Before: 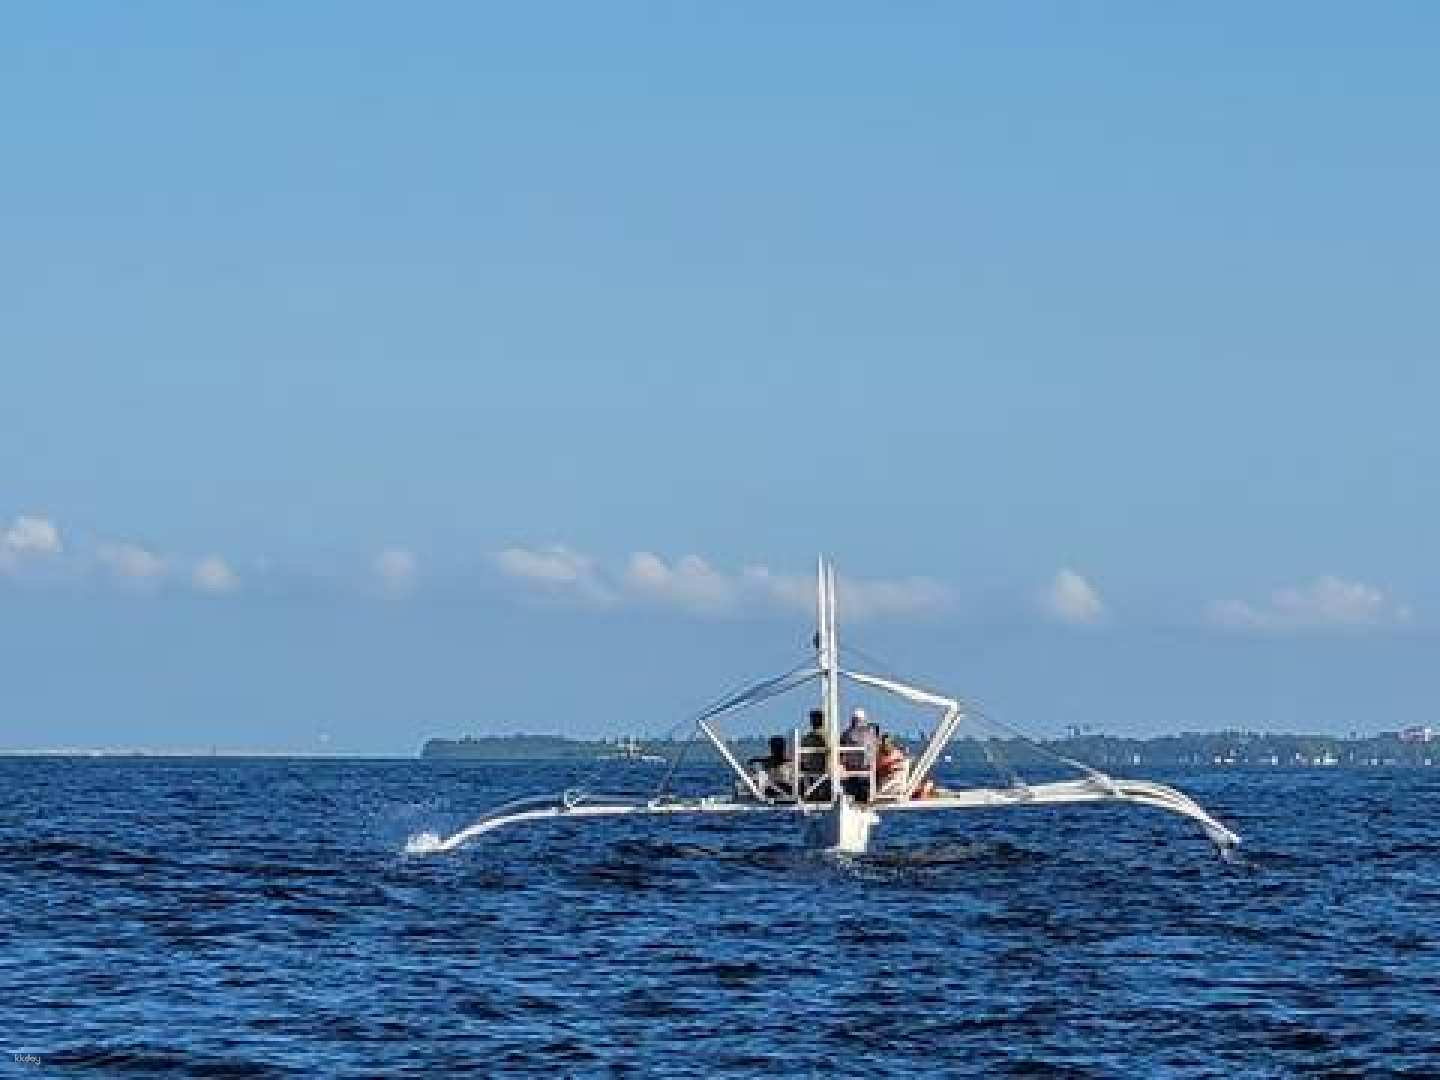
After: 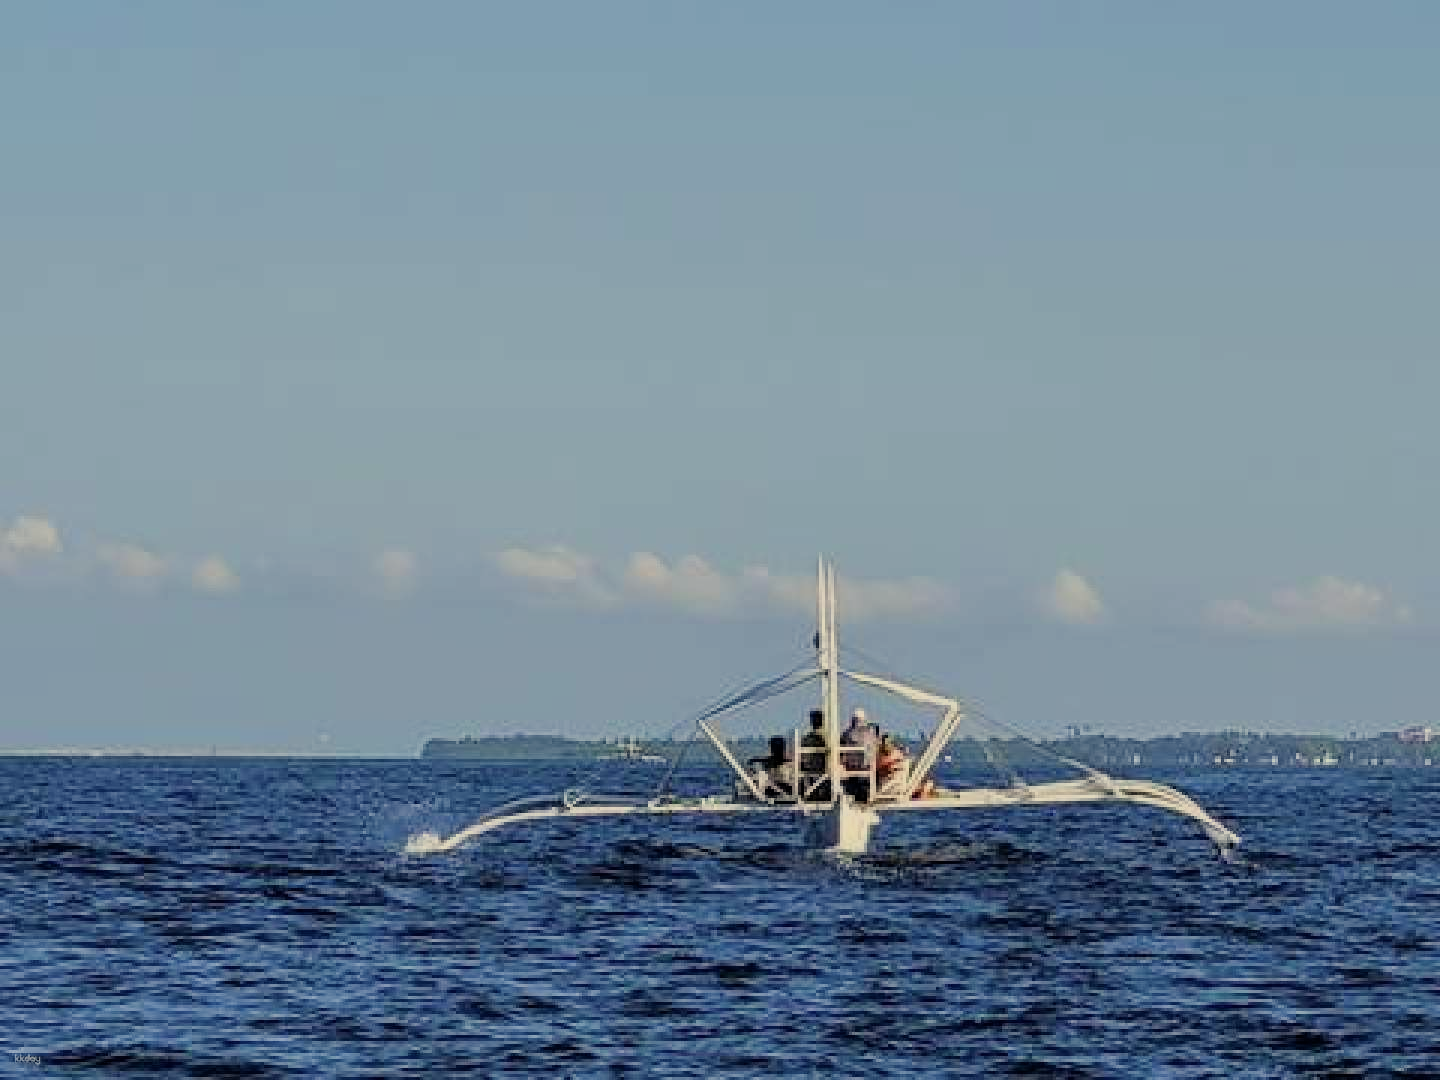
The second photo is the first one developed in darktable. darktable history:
filmic rgb: black relative exposure -8.01 EV, white relative exposure 4.04 EV, hardness 4.1
color correction: highlights a* 1.48, highlights b* 17.66
